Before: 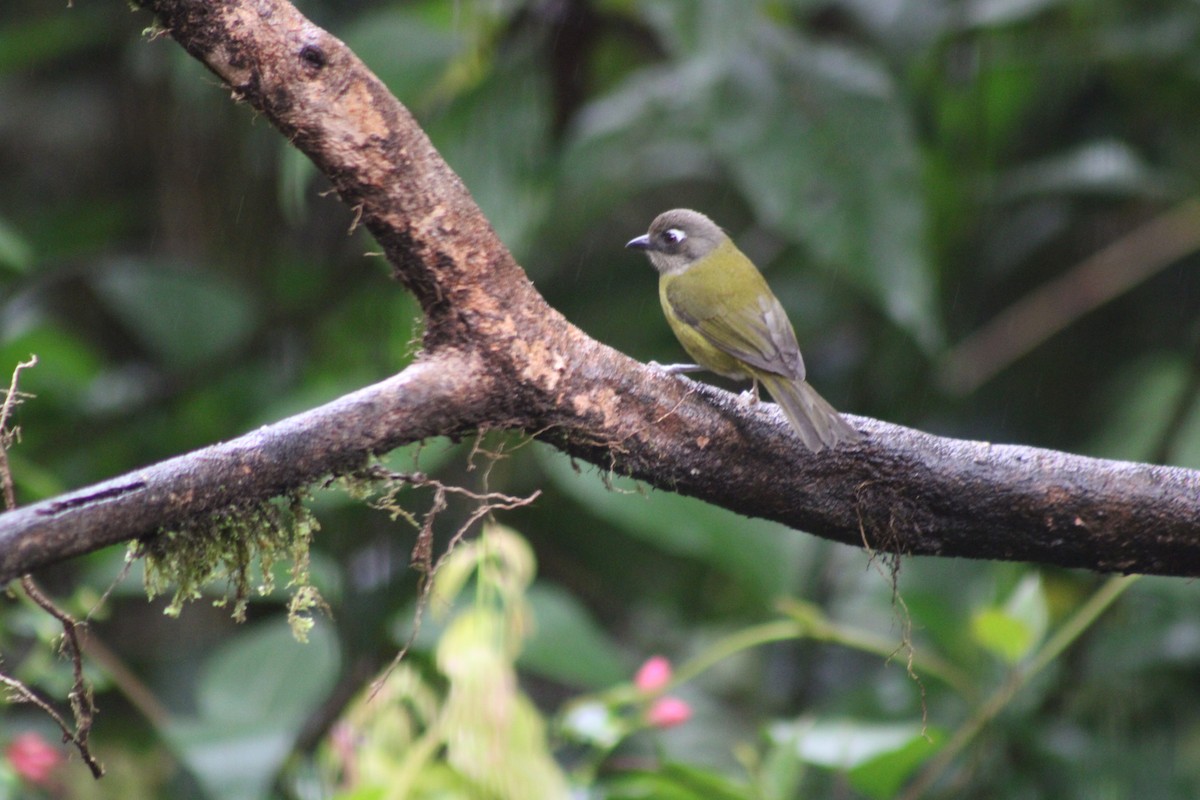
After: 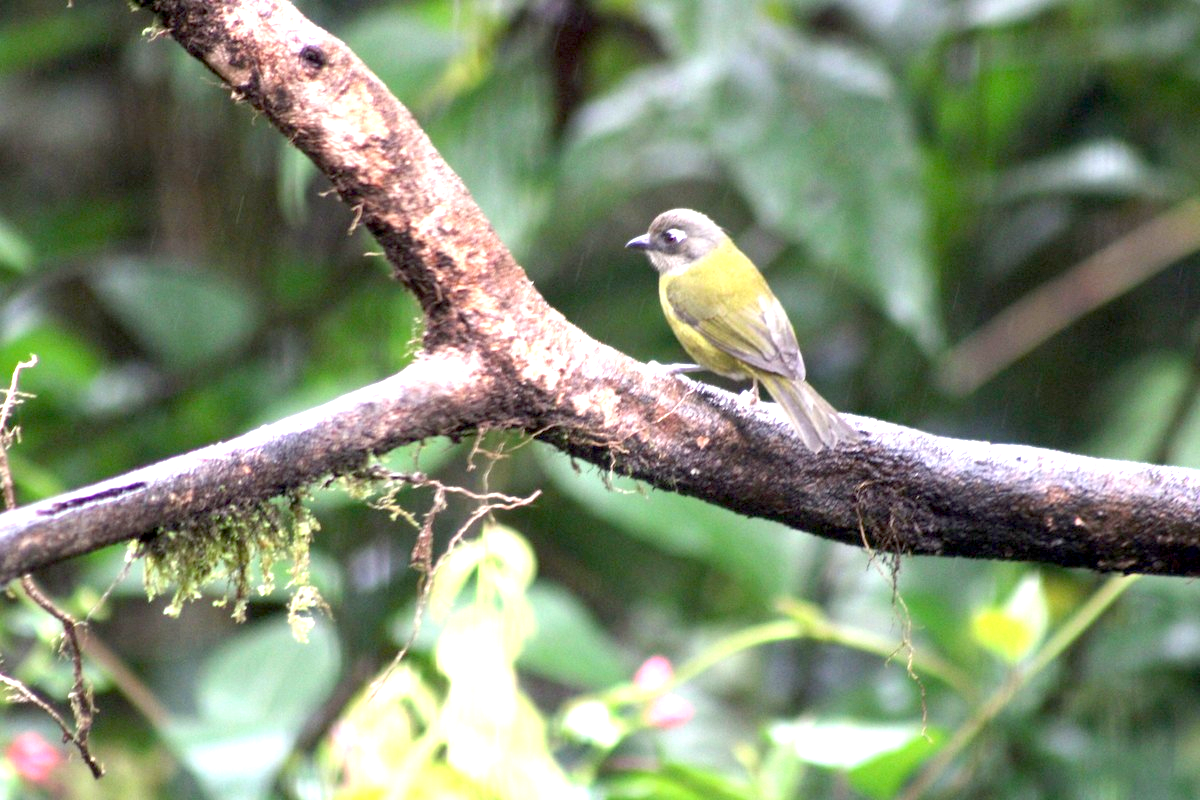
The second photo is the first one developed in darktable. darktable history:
exposure: black level correction 0.009, exposure 1.429 EV, compensate highlight preservation false
